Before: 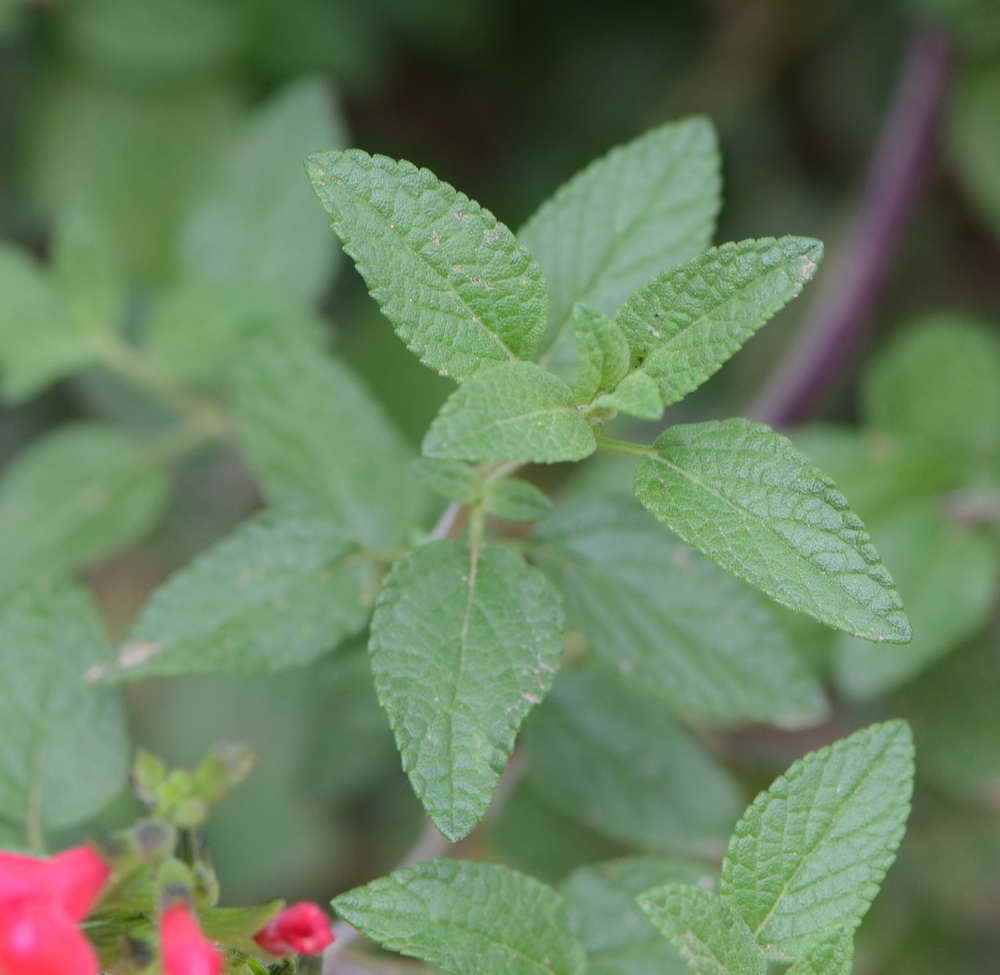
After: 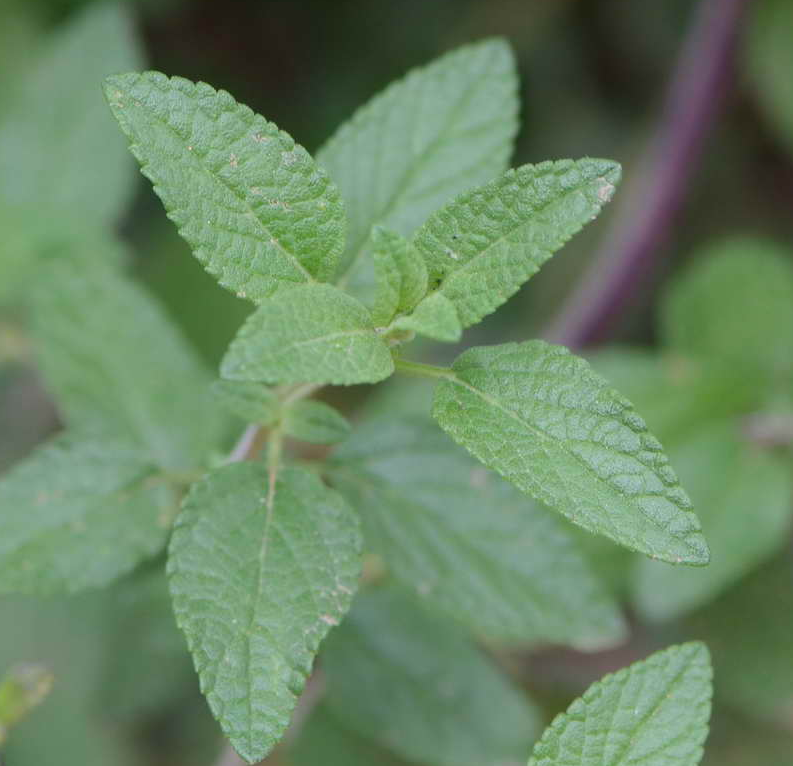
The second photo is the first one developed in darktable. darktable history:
crop and rotate: left 20.284%, top 8.071%, right 0.399%, bottom 13.285%
